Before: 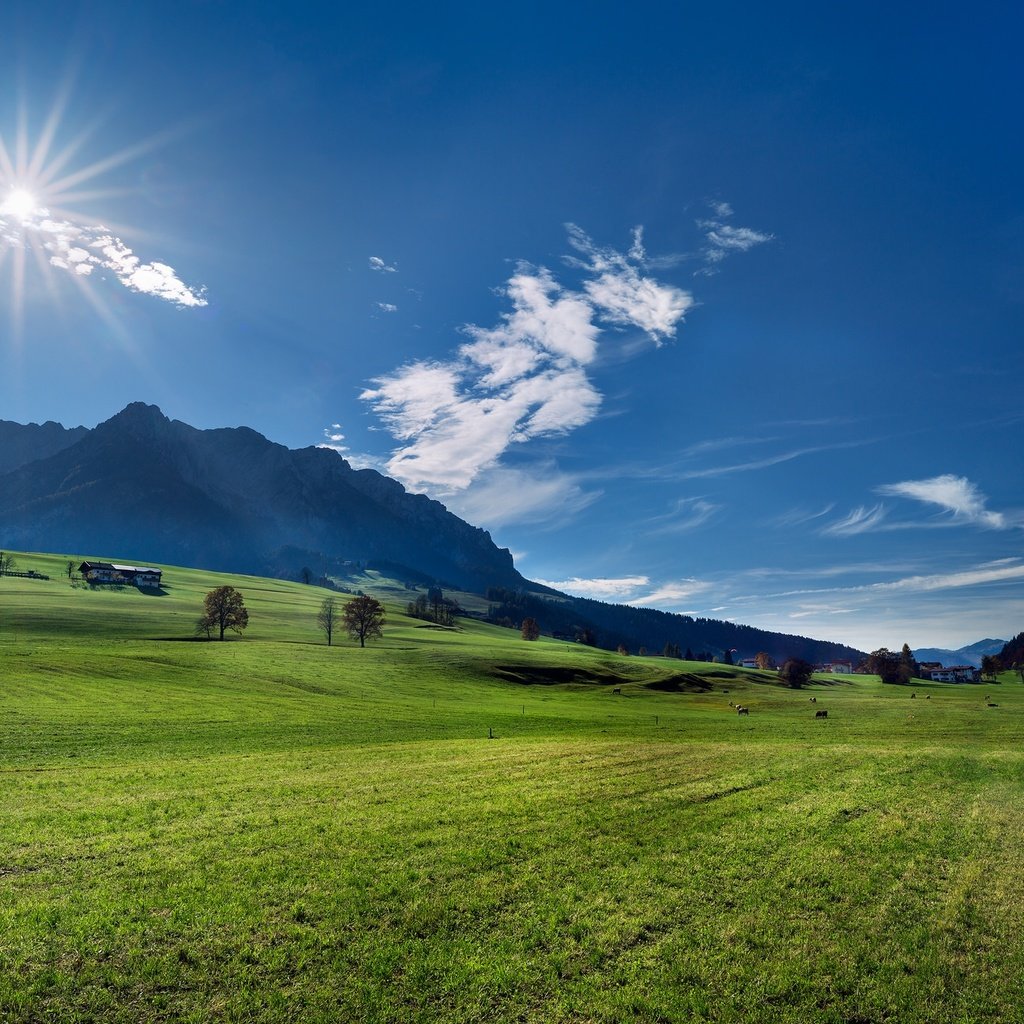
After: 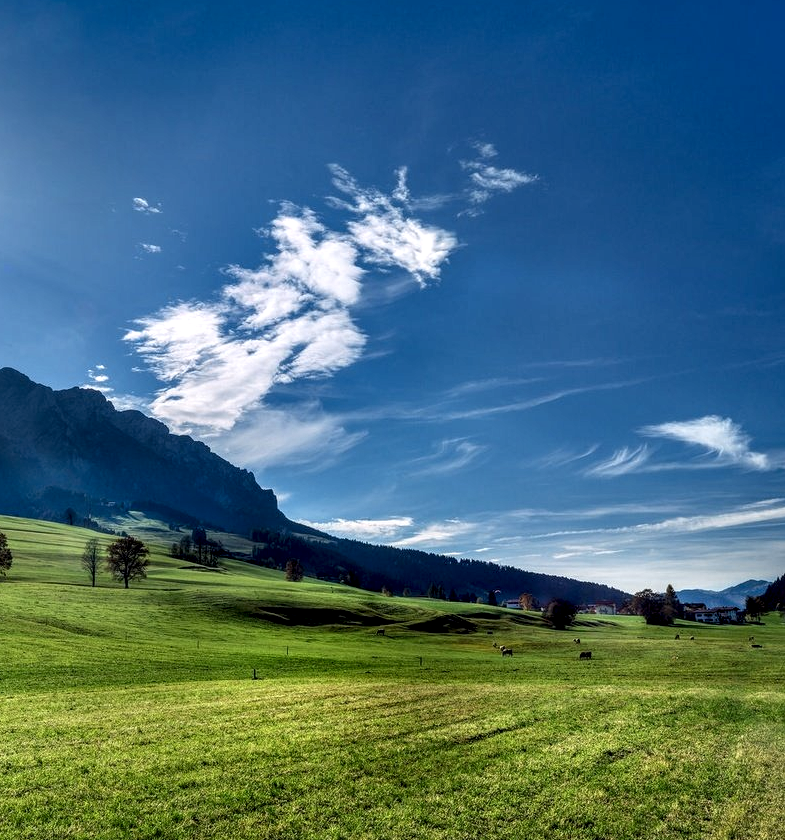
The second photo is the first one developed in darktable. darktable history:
local contrast: detail 160%
crop: left 23.095%, top 5.827%, bottom 11.854%
